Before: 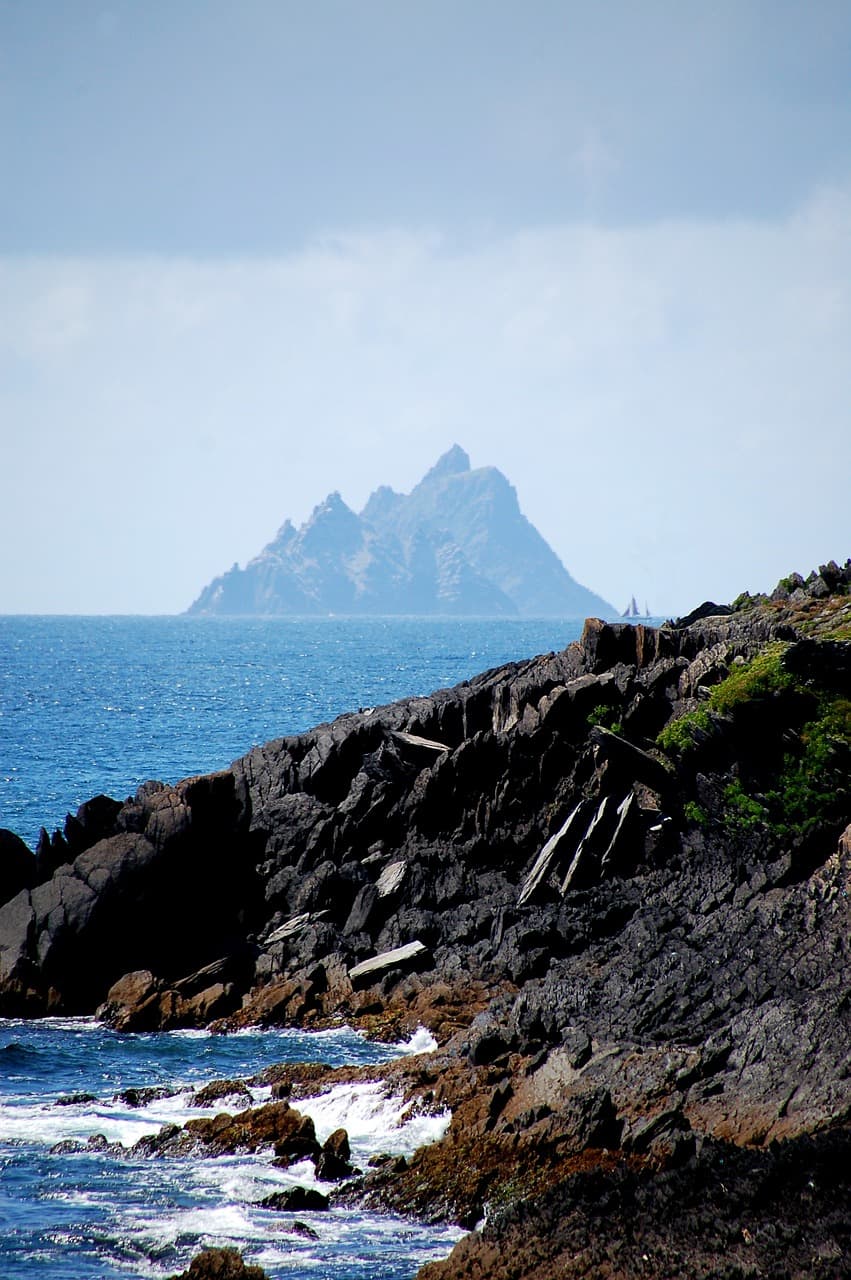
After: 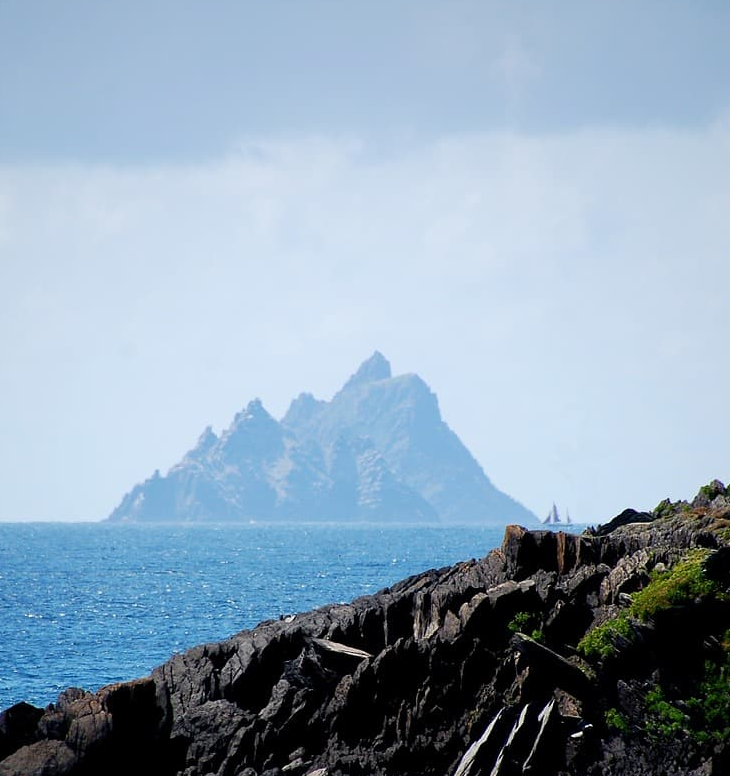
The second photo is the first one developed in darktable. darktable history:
crop and rotate: left 9.308%, top 7.325%, right 4.812%, bottom 32.015%
